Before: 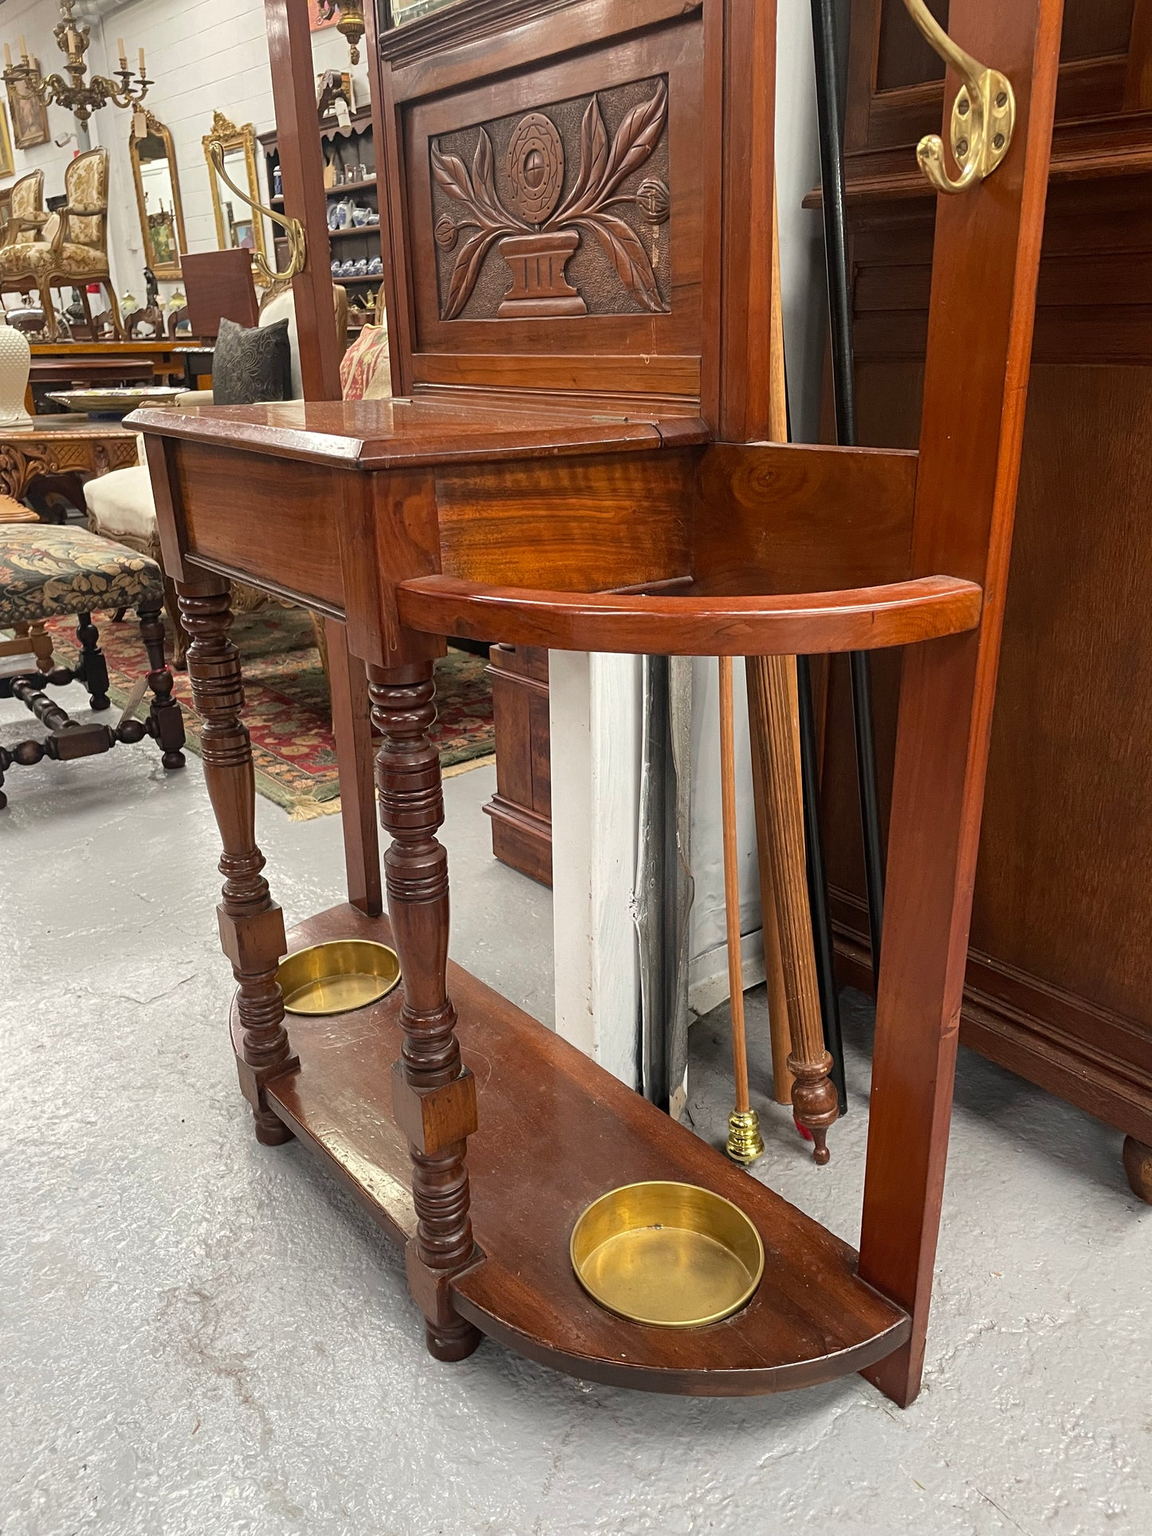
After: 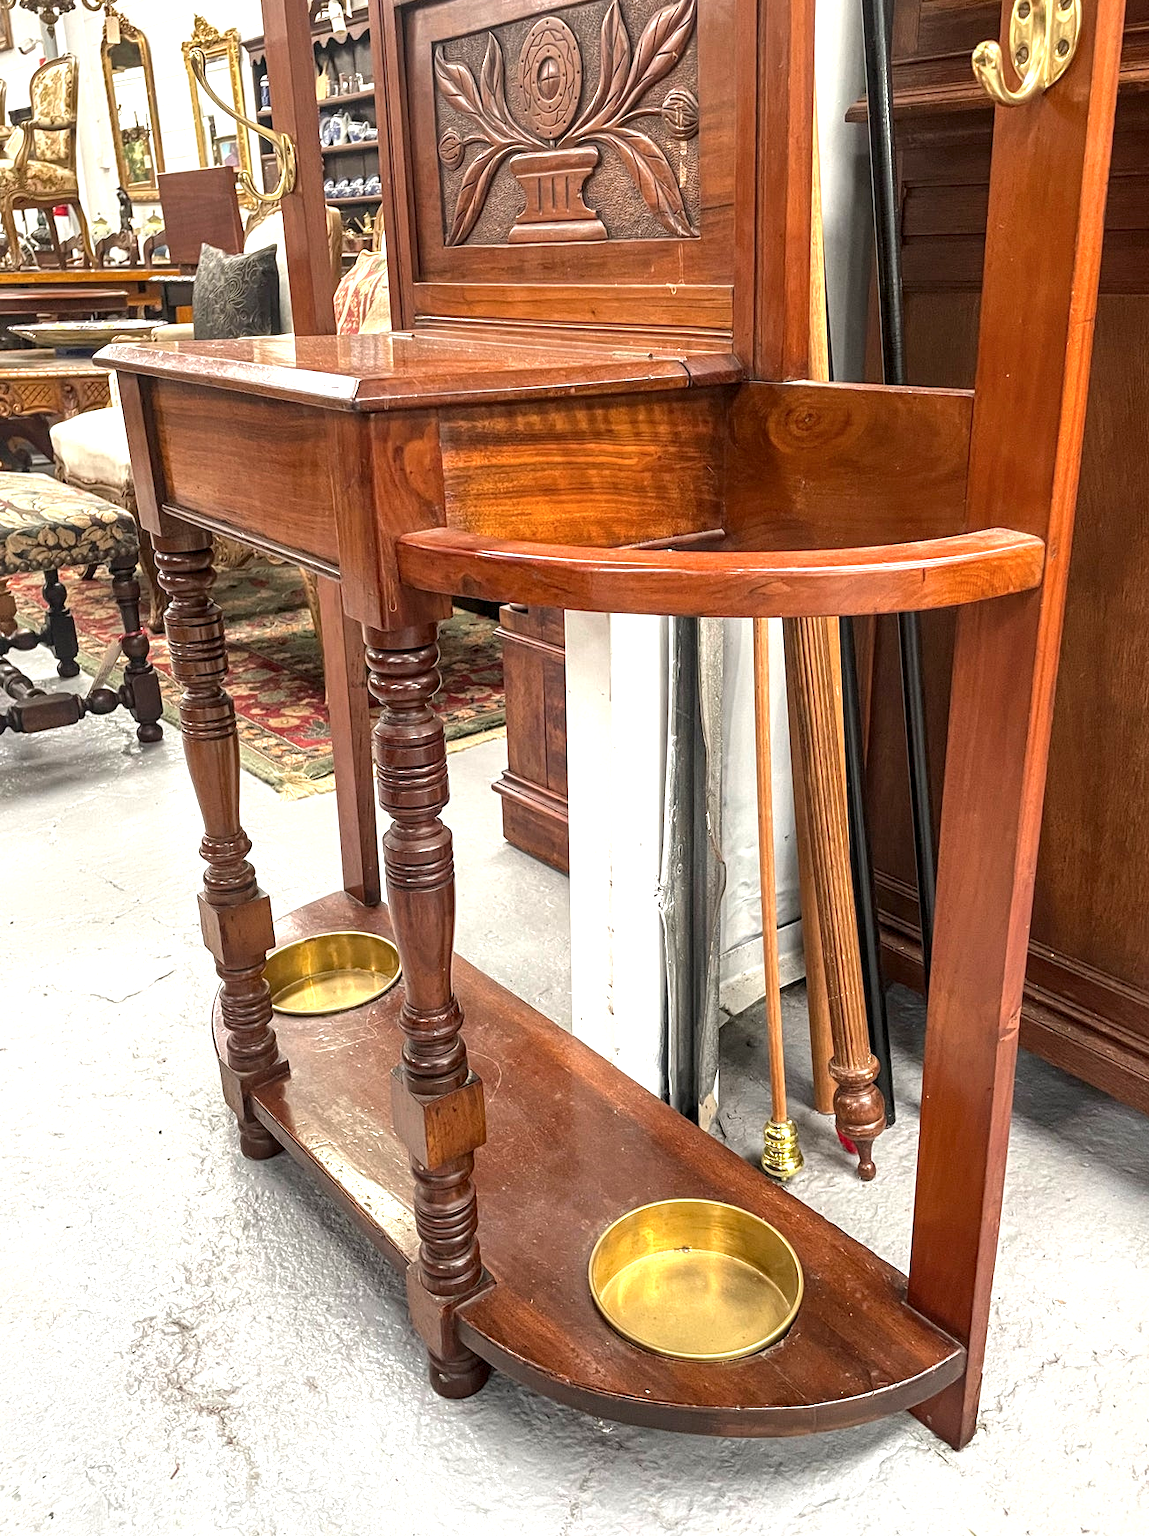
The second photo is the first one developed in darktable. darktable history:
crop: left 3.349%, top 6.404%, right 6.429%, bottom 3.235%
exposure: black level correction 0, exposure 0.897 EV, compensate highlight preservation false
shadows and highlights: shadows 31.65, highlights -32.94, soften with gaussian
local contrast: highlights 35%, detail 135%
